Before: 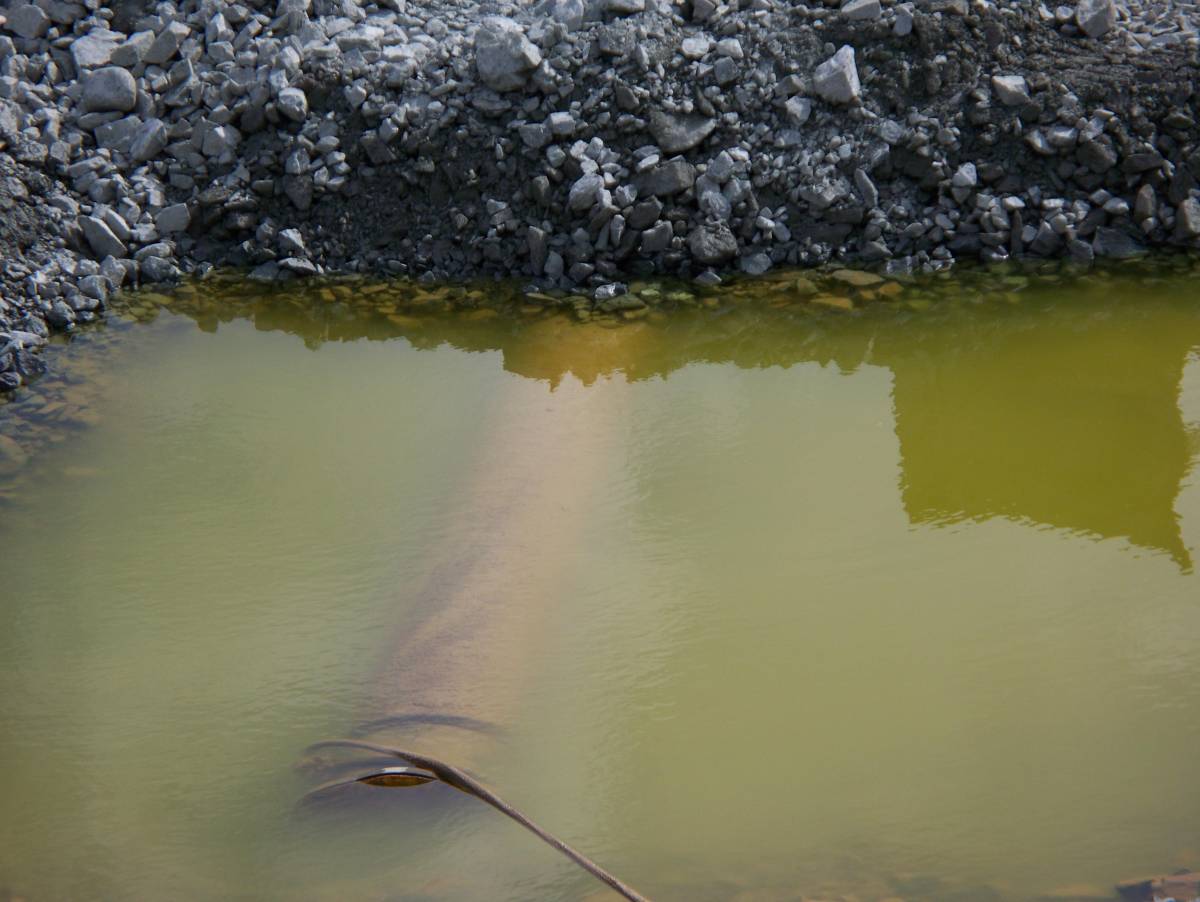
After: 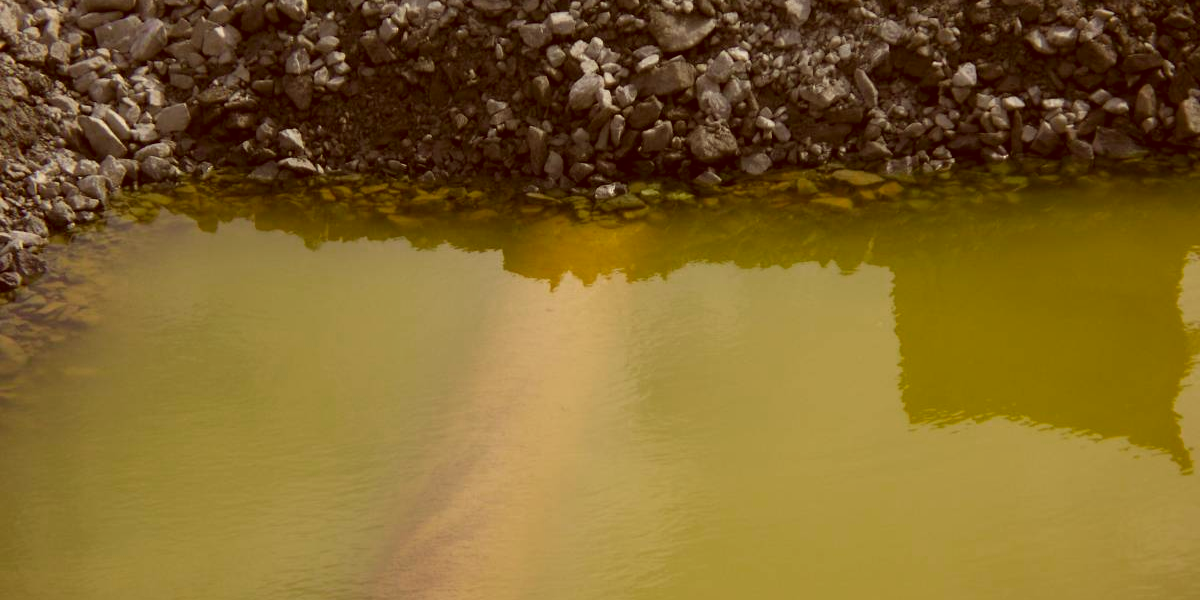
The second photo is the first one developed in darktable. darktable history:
color zones: curves: ch0 [(0.25, 0.5) (0.347, 0.092) (0.75, 0.5)]; ch1 [(0.25, 0.5) (0.33, 0.51) (0.75, 0.5)]
crop: top 11.144%, bottom 22.336%
color correction: highlights a* 1, highlights b* 24.05, shadows a* 15.18, shadows b* 24.26
